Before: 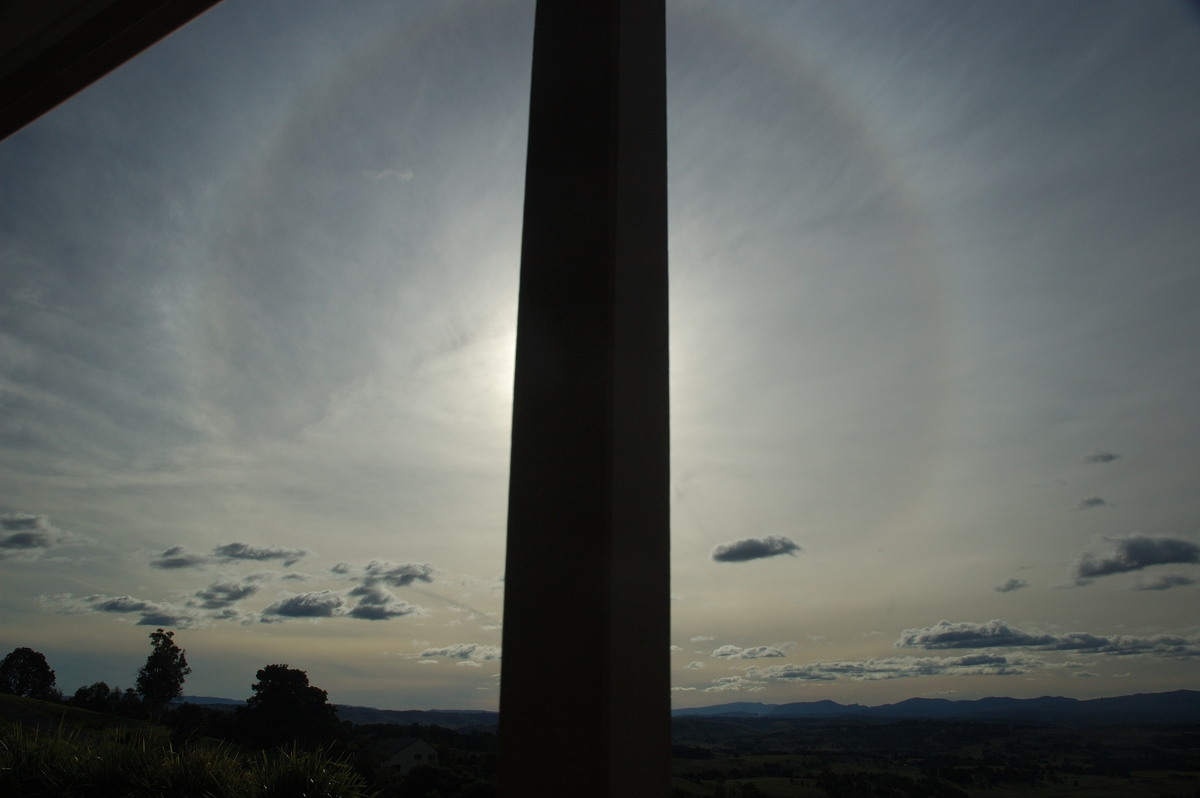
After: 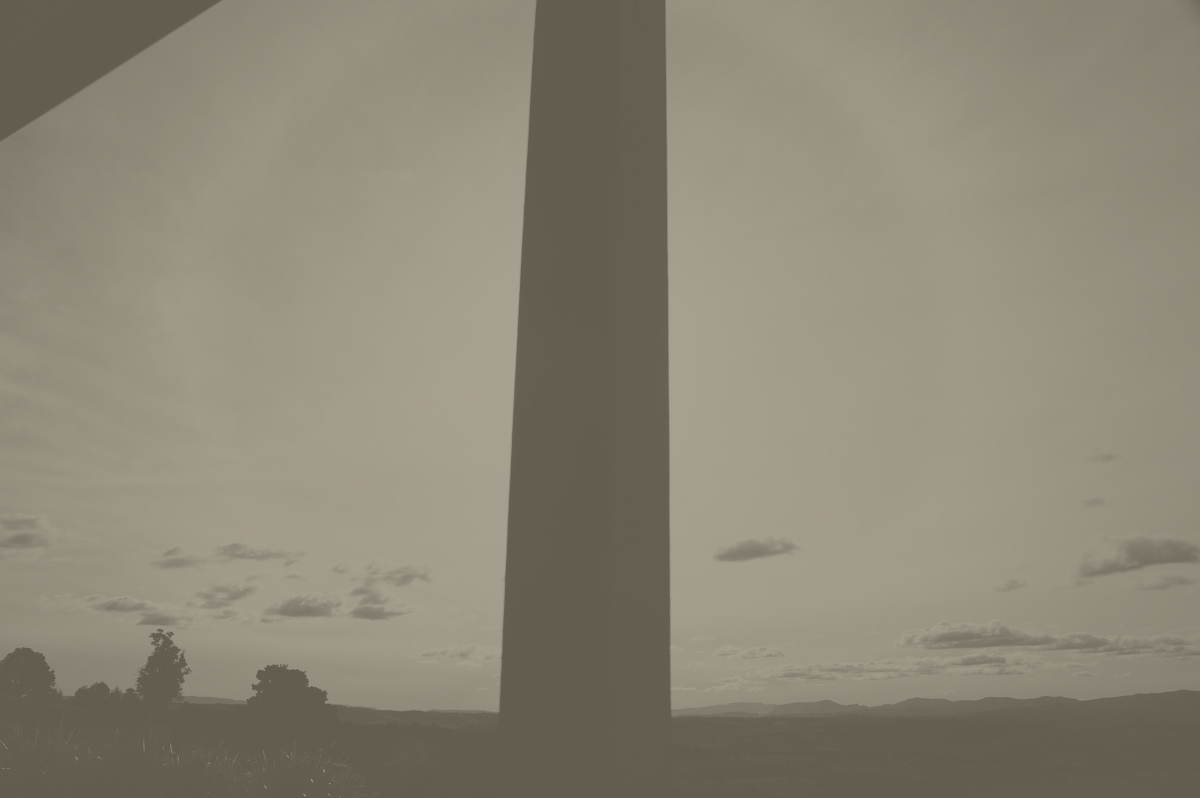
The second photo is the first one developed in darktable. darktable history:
colorize: hue 41.44°, saturation 22%, source mix 60%, lightness 10.61%
contrast brightness saturation: contrast -0.32, brightness 0.75, saturation -0.78
base curve: curves: ch0 [(0, 0) (0.012, 0.01) (0.073, 0.168) (0.31, 0.711) (0.645, 0.957) (1, 1)], preserve colors none
